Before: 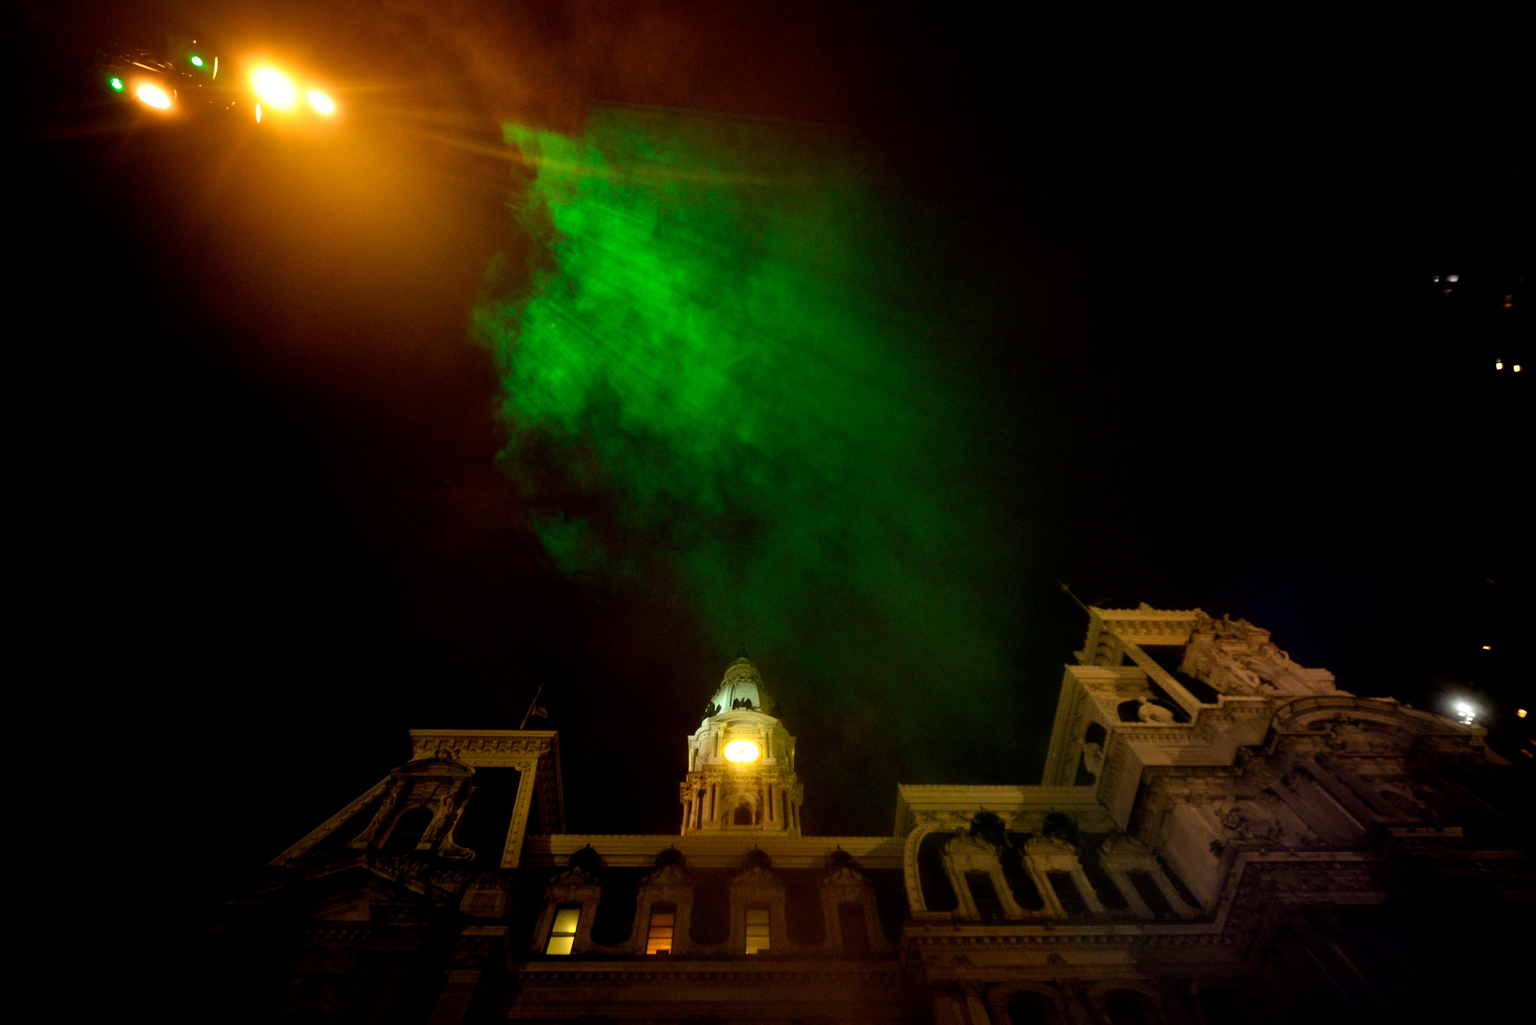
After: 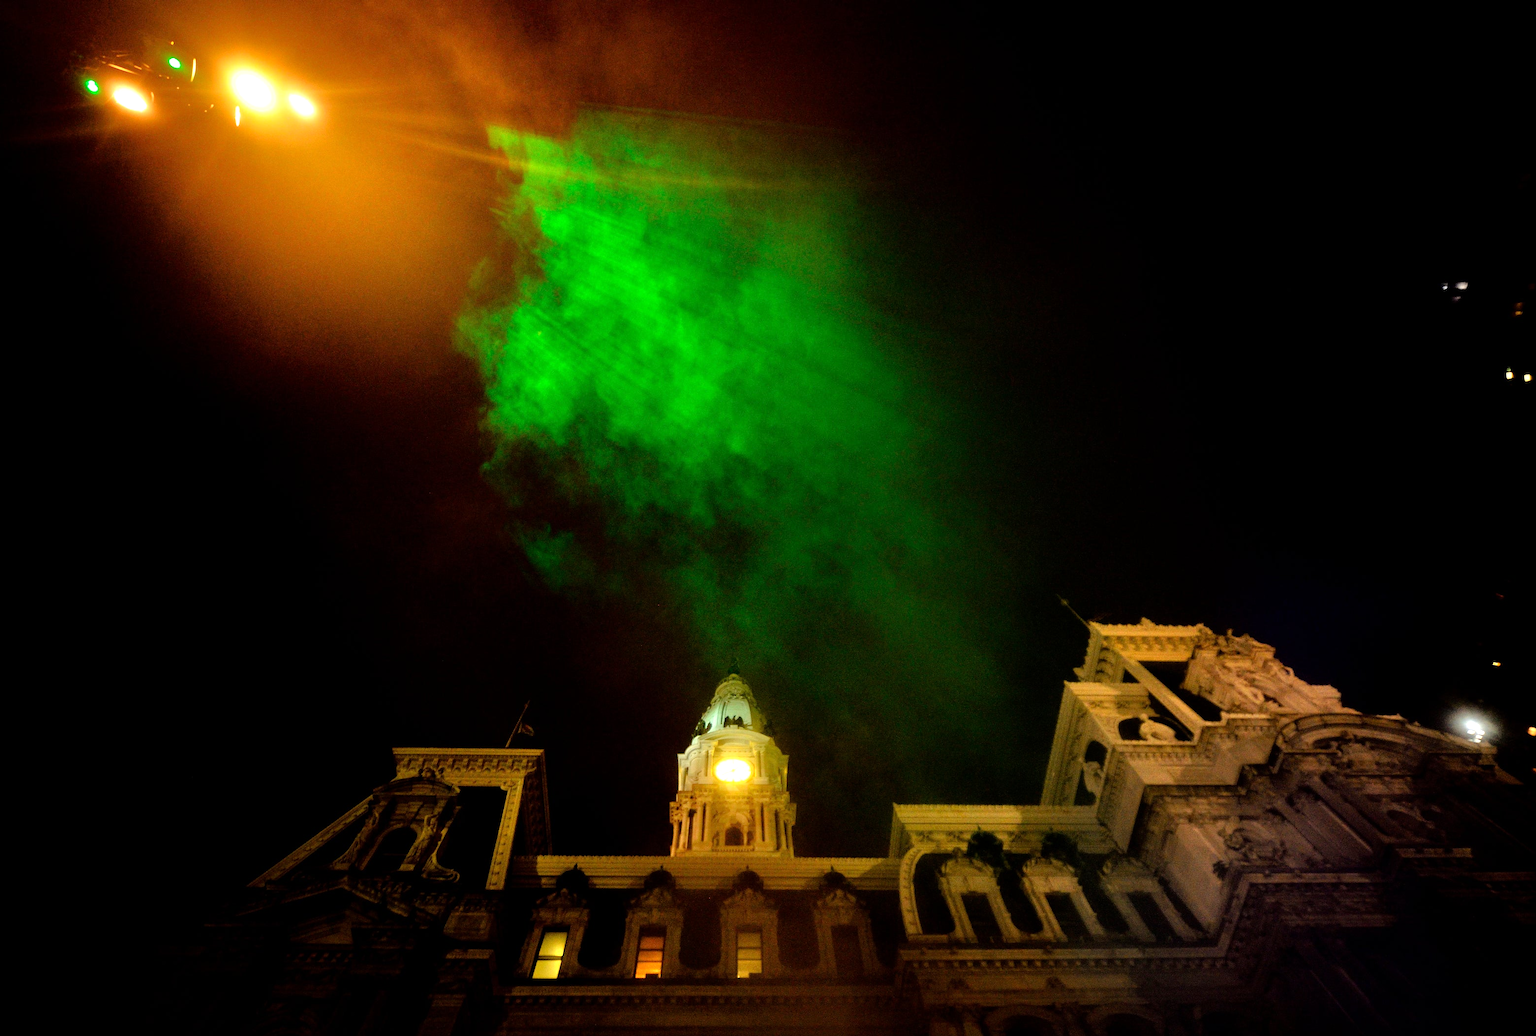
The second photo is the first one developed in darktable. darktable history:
crop and rotate: left 1.774%, right 0.633%, bottom 1.28%
tone equalizer: -7 EV 0.15 EV, -6 EV 0.6 EV, -5 EV 1.15 EV, -4 EV 1.33 EV, -3 EV 1.15 EV, -2 EV 0.6 EV, -1 EV 0.15 EV, mask exposure compensation -0.5 EV
